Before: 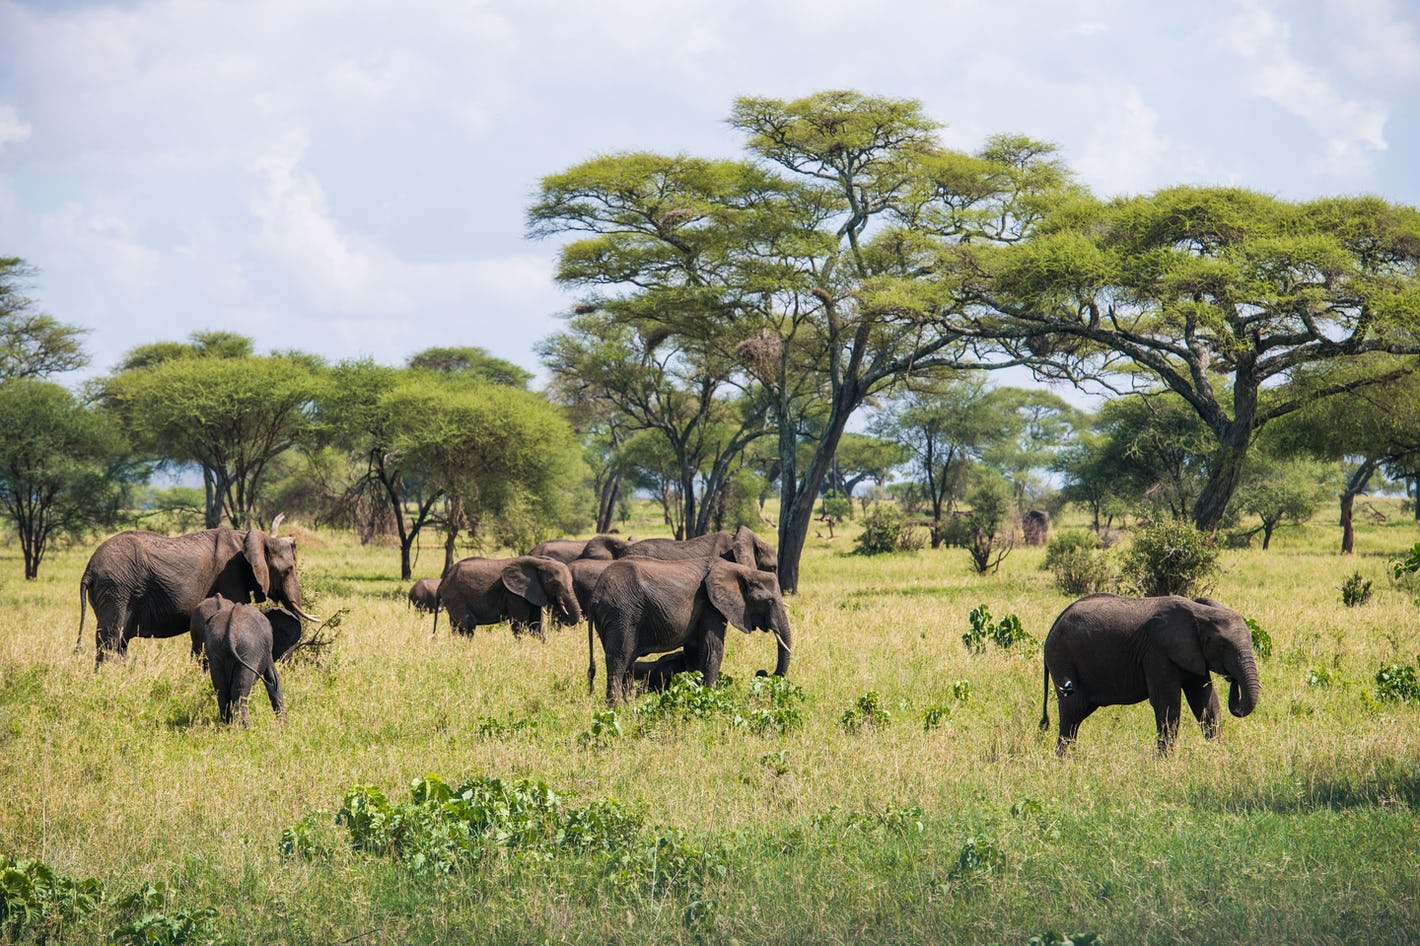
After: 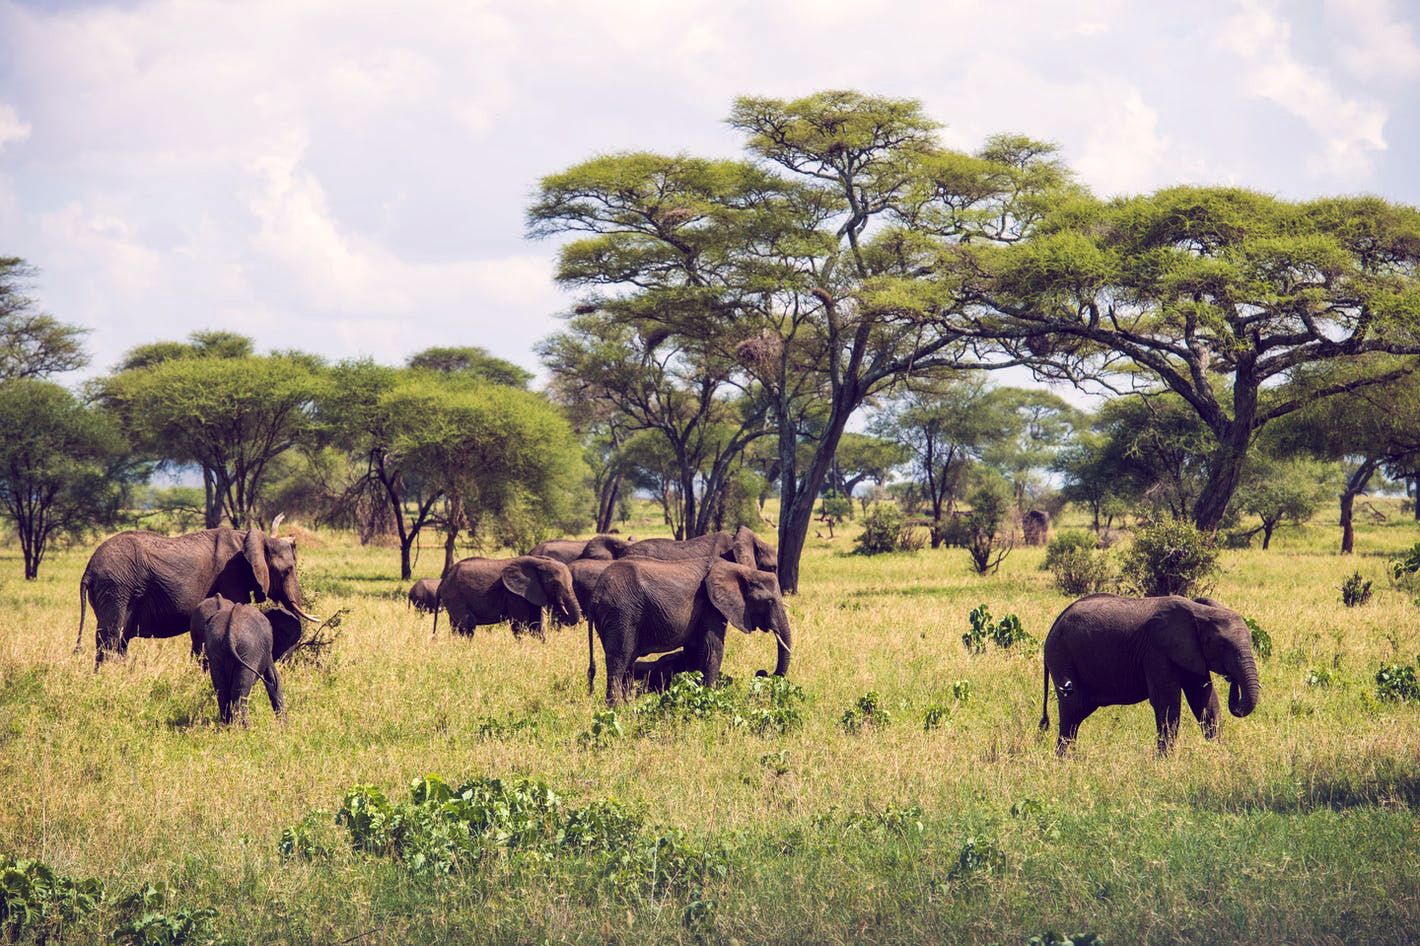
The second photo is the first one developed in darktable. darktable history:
exposure: exposure -0.157 EV, compensate highlight preservation false
color balance: lift [1.001, 0.997, 0.99, 1.01], gamma [1.007, 1, 0.975, 1.025], gain [1, 1.065, 1.052, 0.935], contrast 13.25%
